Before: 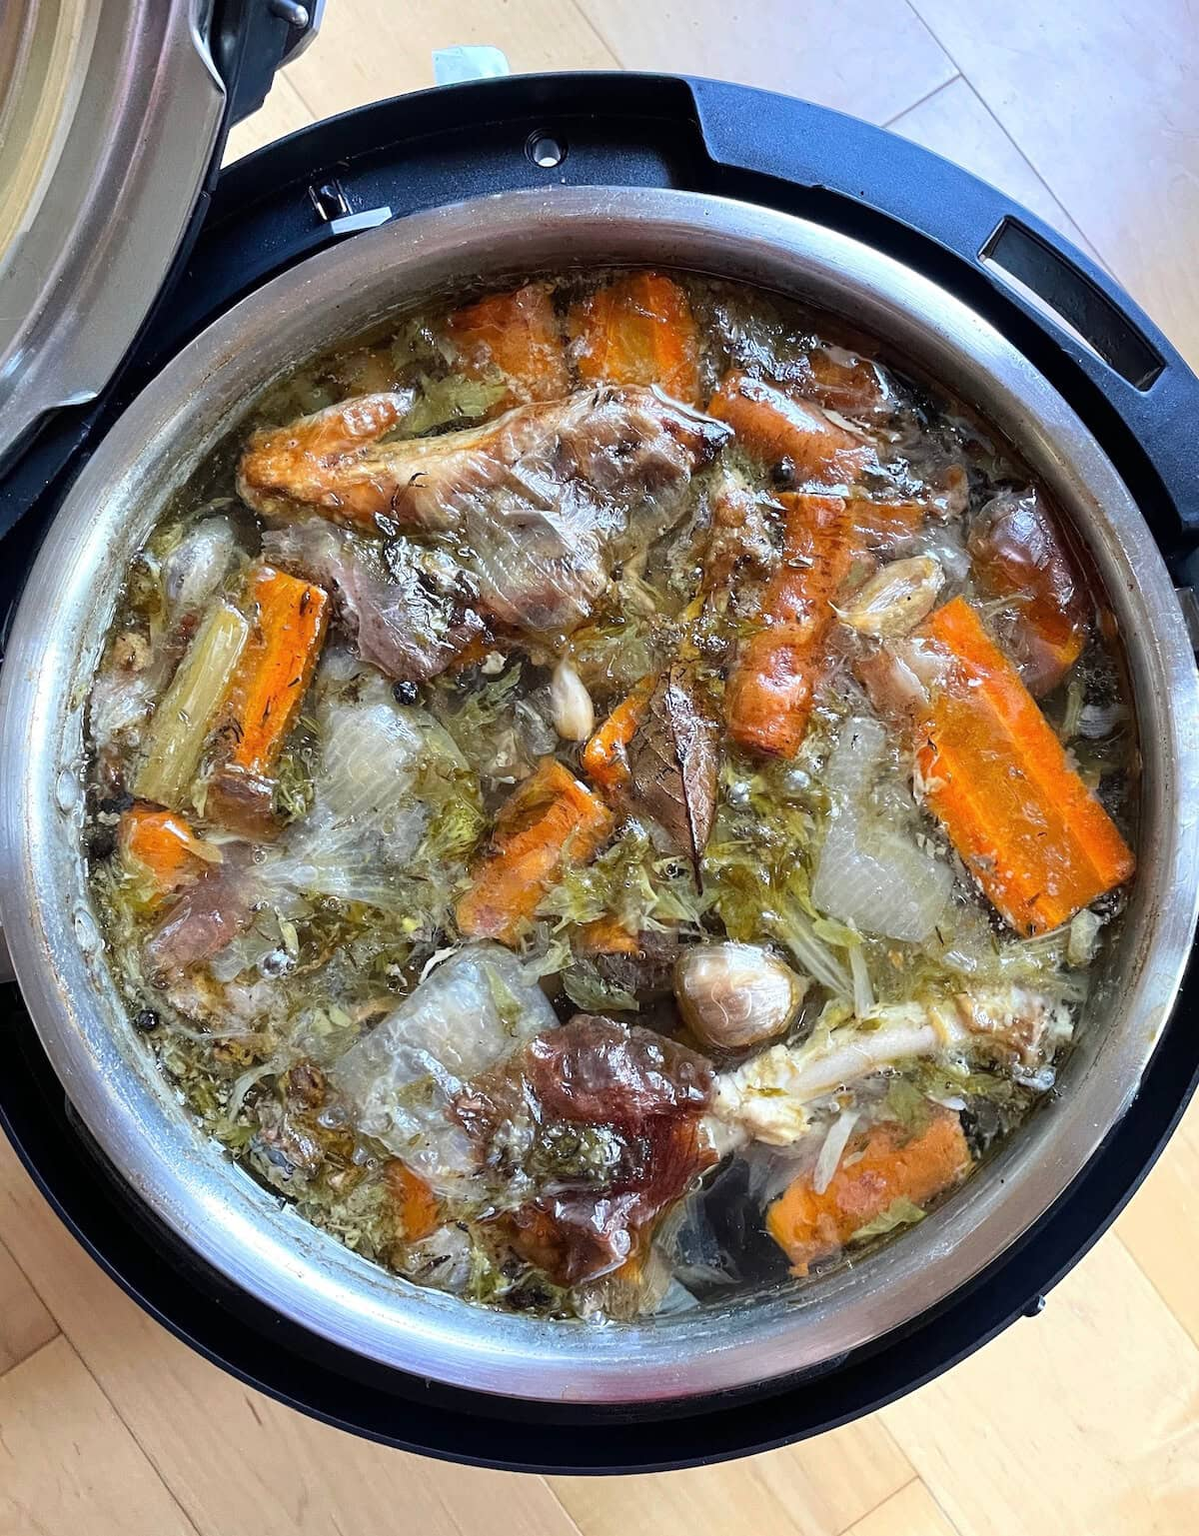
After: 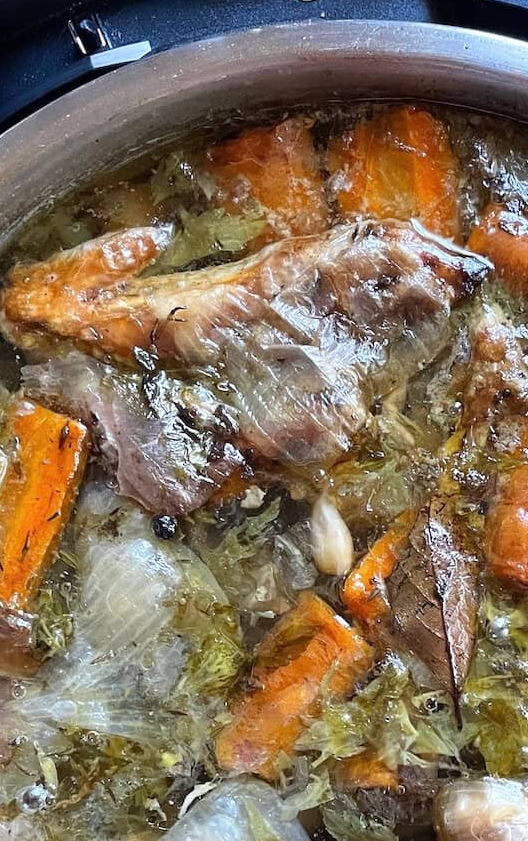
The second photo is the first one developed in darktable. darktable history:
crop: left 20.151%, top 10.852%, right 35.821%, bottom 34.425%
